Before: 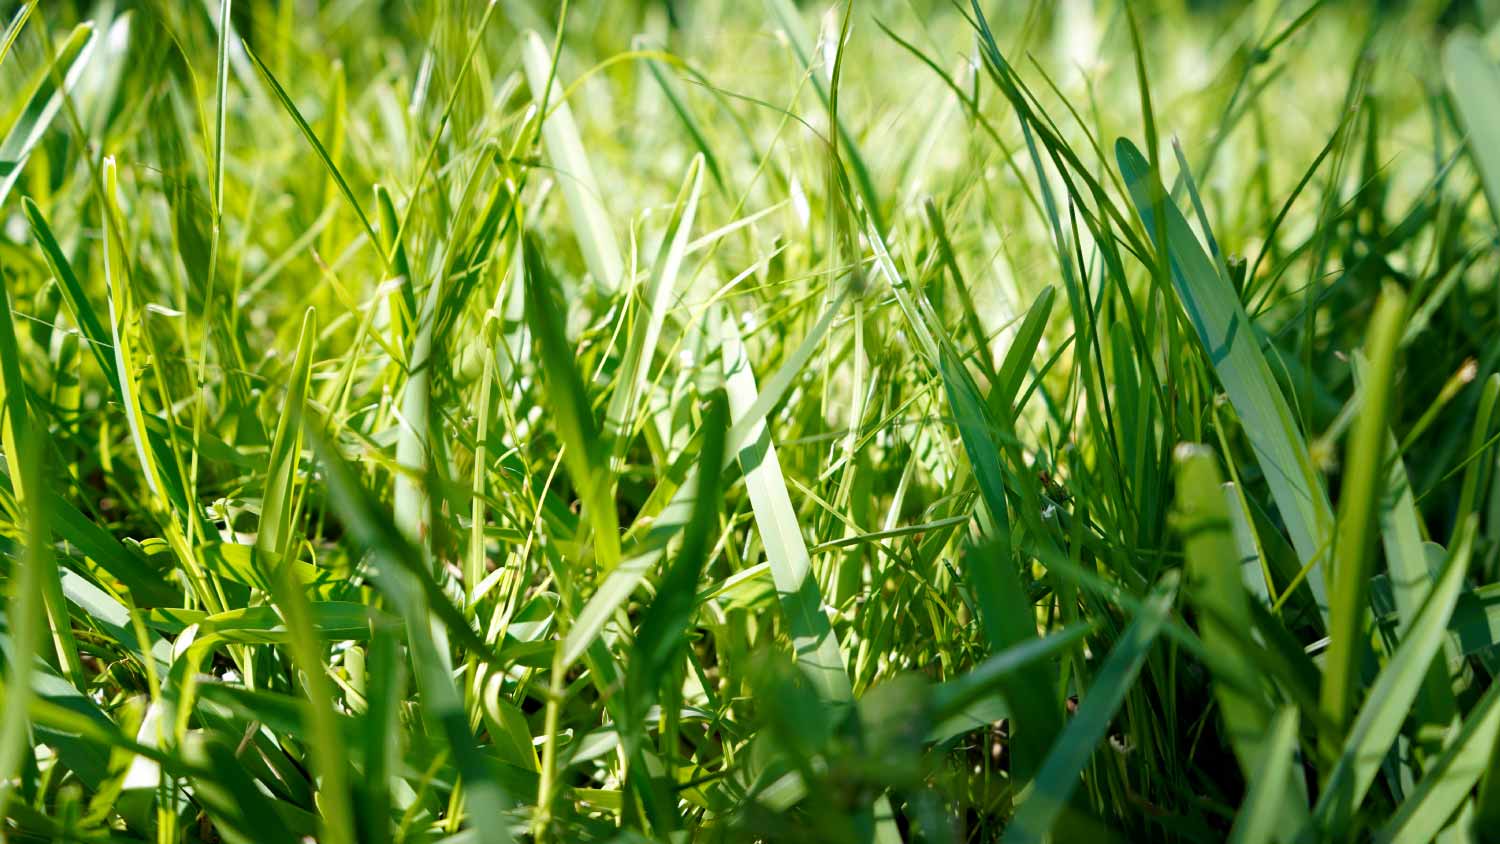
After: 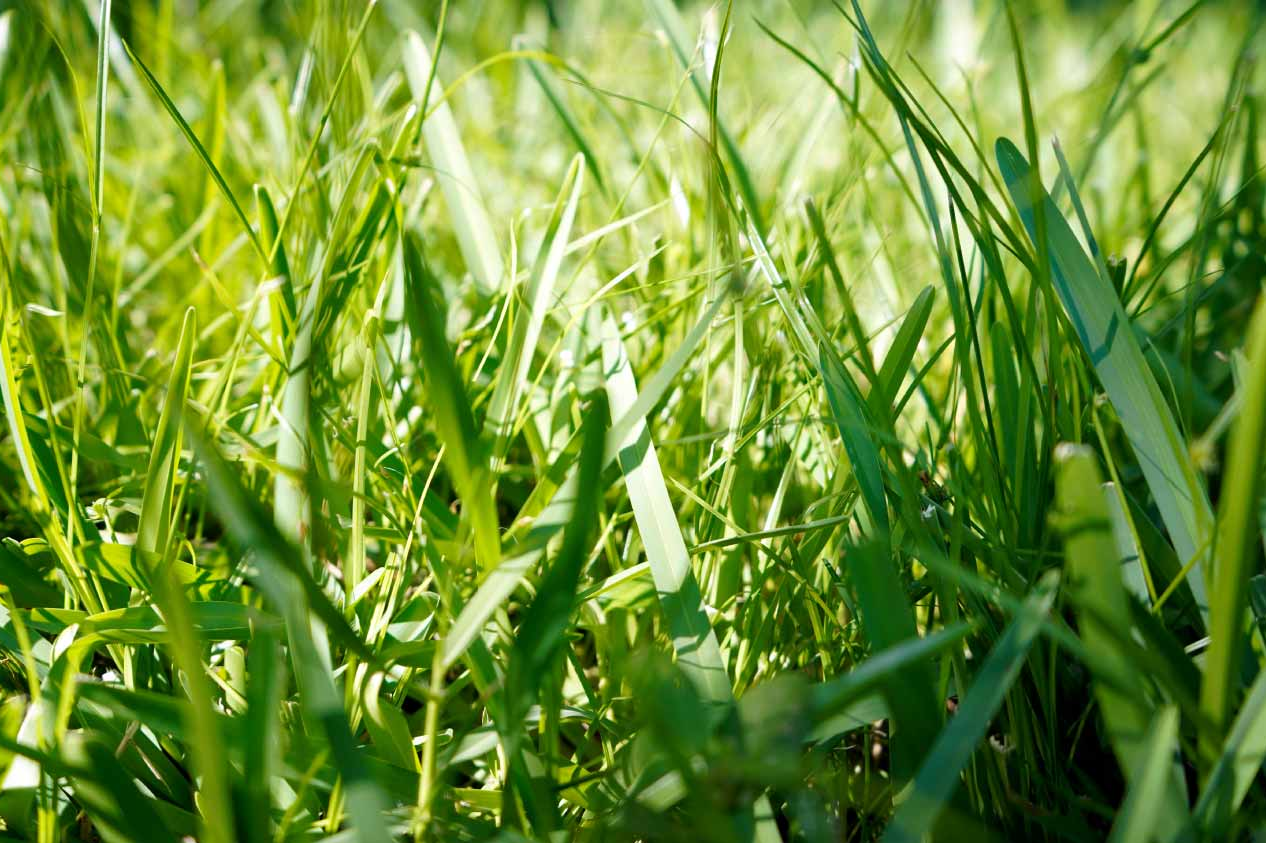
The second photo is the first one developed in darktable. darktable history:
crop: left 8.009%, right 7.529%
